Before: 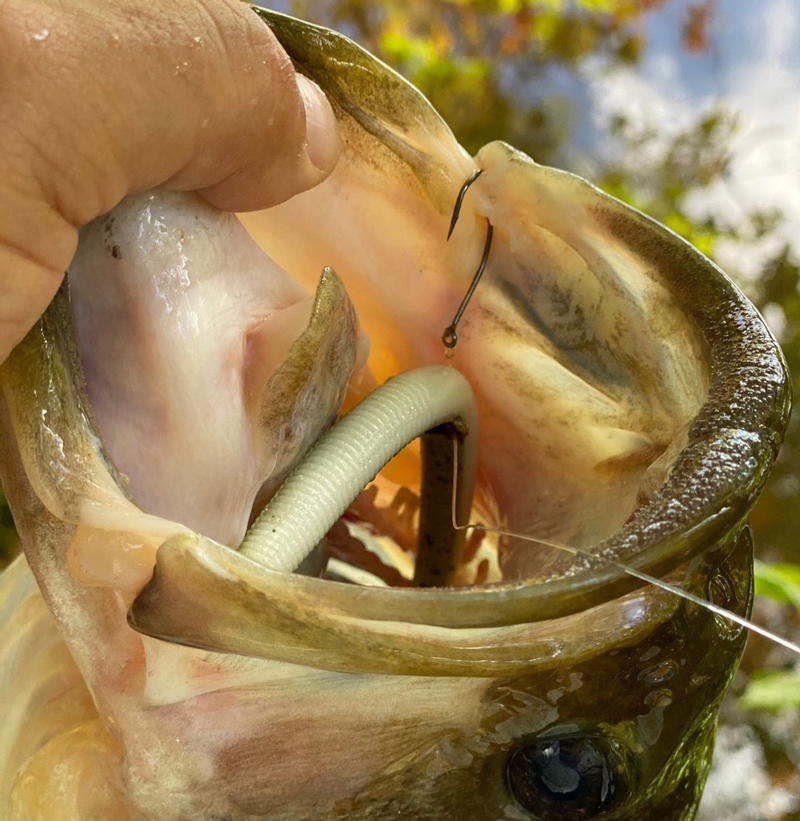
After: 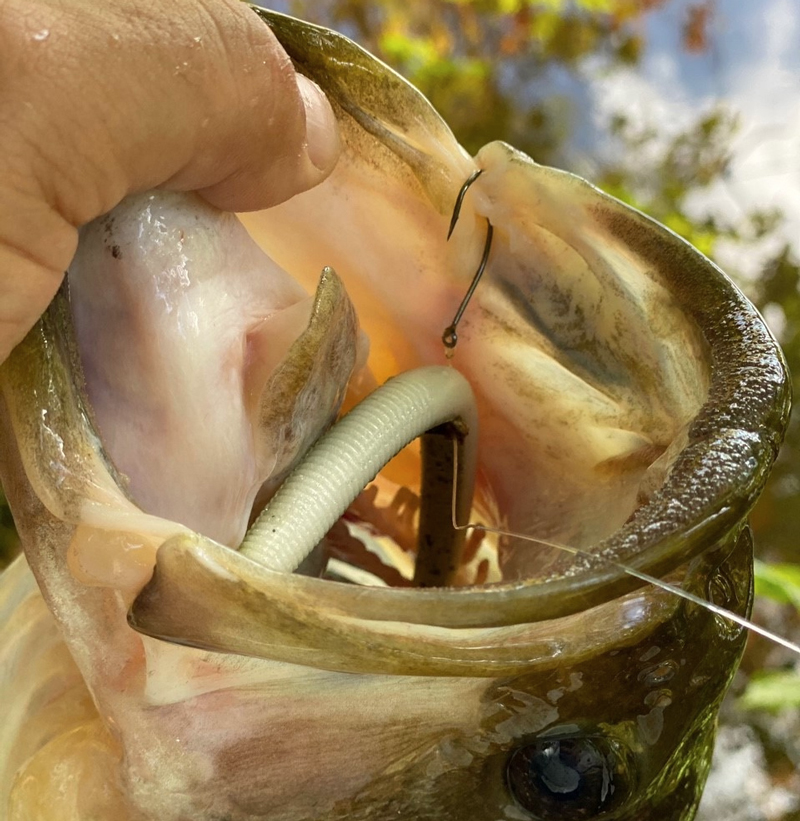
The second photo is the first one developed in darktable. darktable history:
contrast brightness saturation: saturation -0.059
